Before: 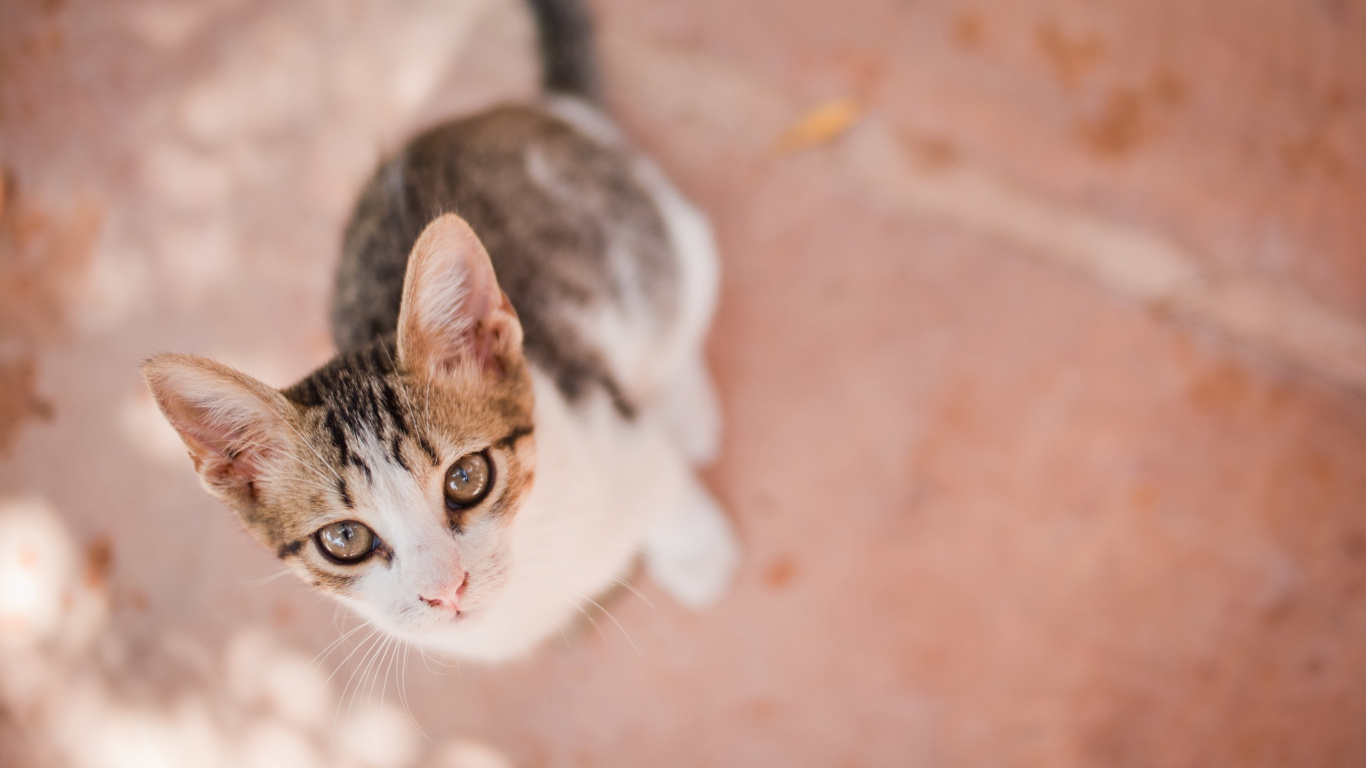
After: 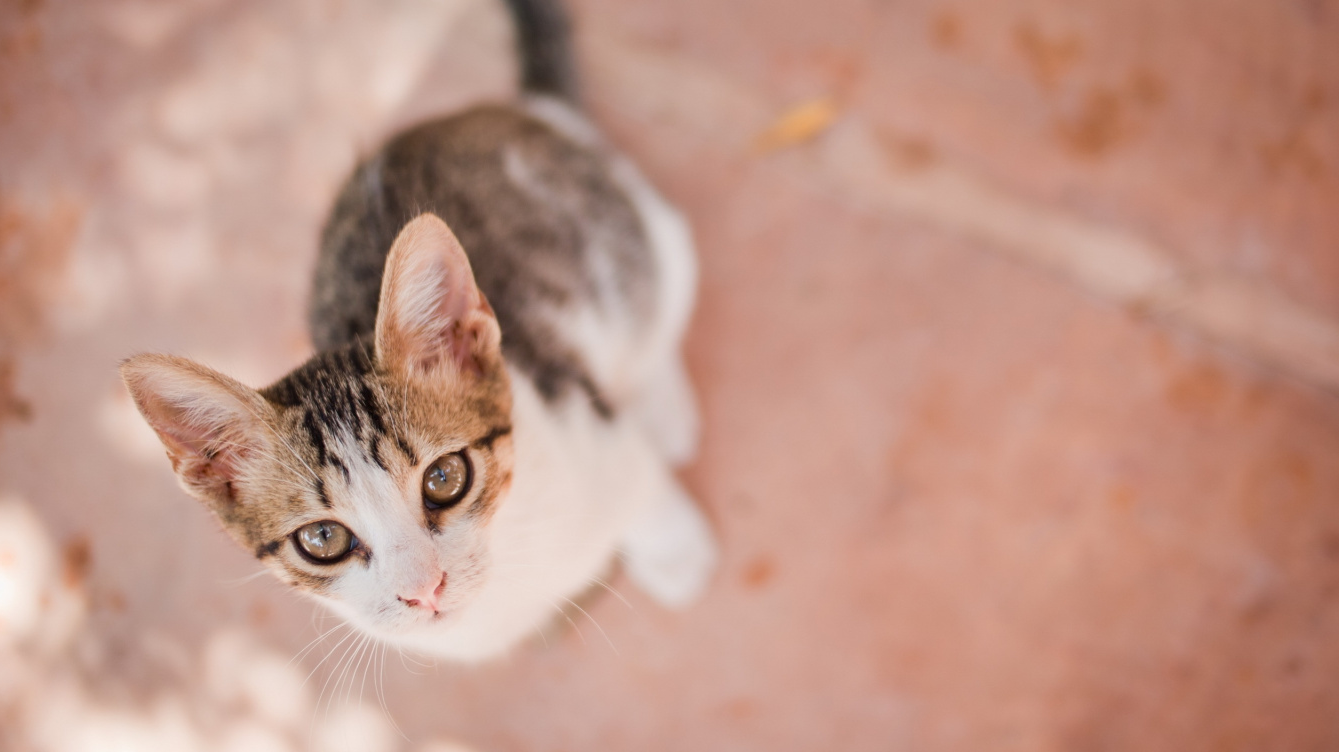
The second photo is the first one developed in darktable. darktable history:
crop: left 1.667%, right 0.271%, bottom 2.017%
